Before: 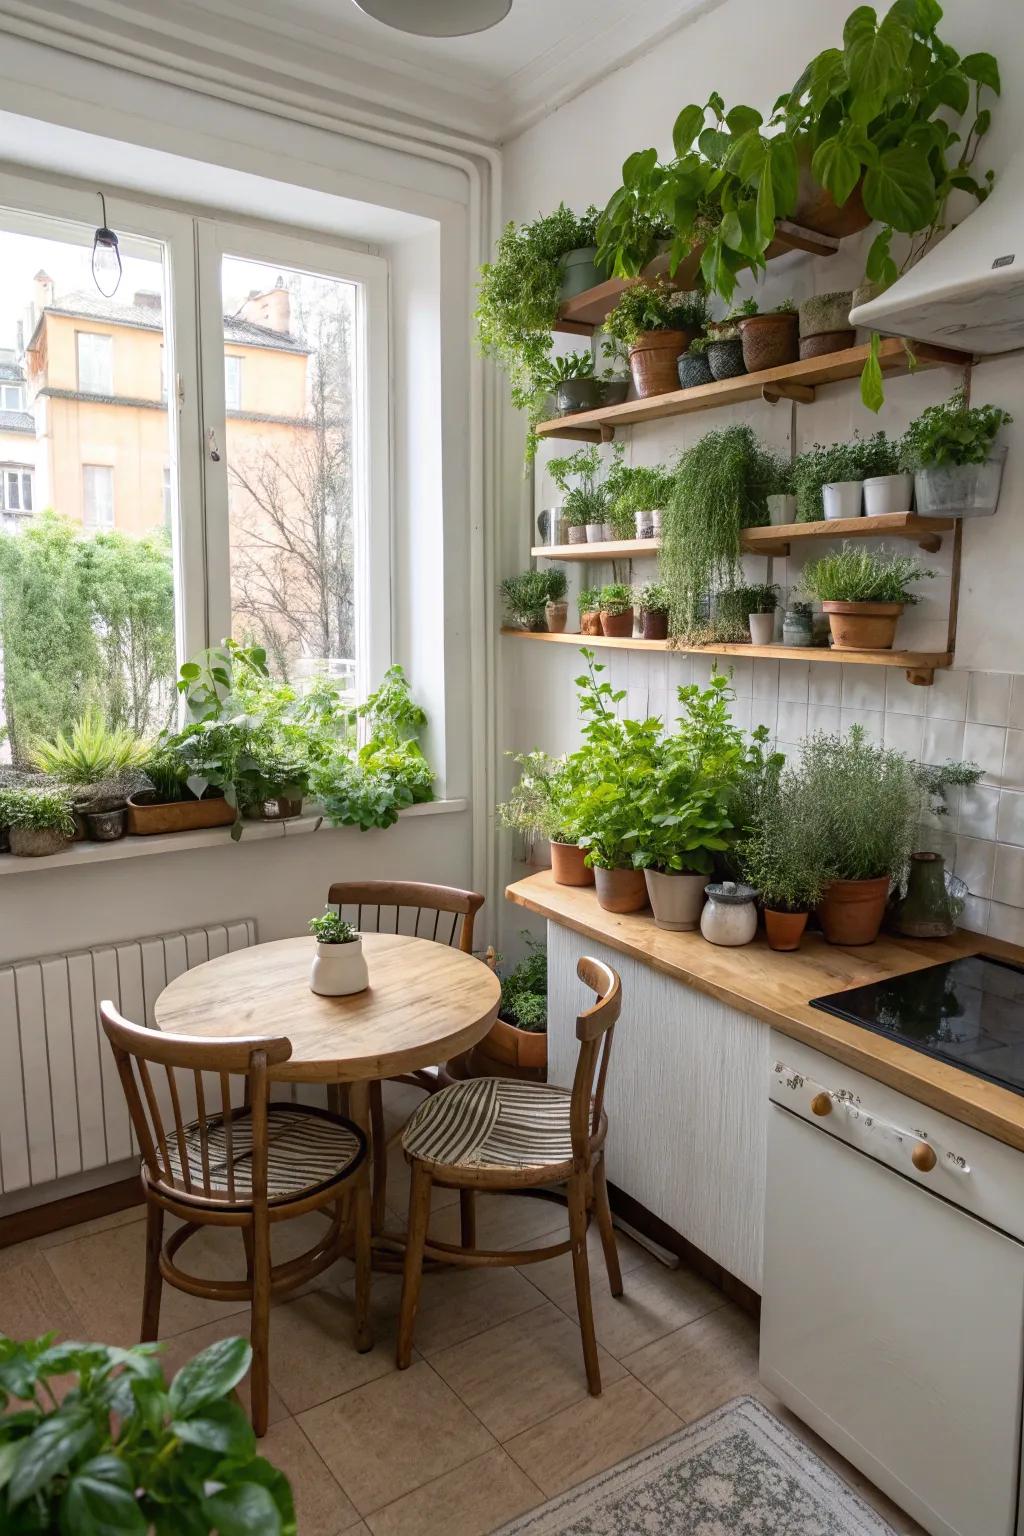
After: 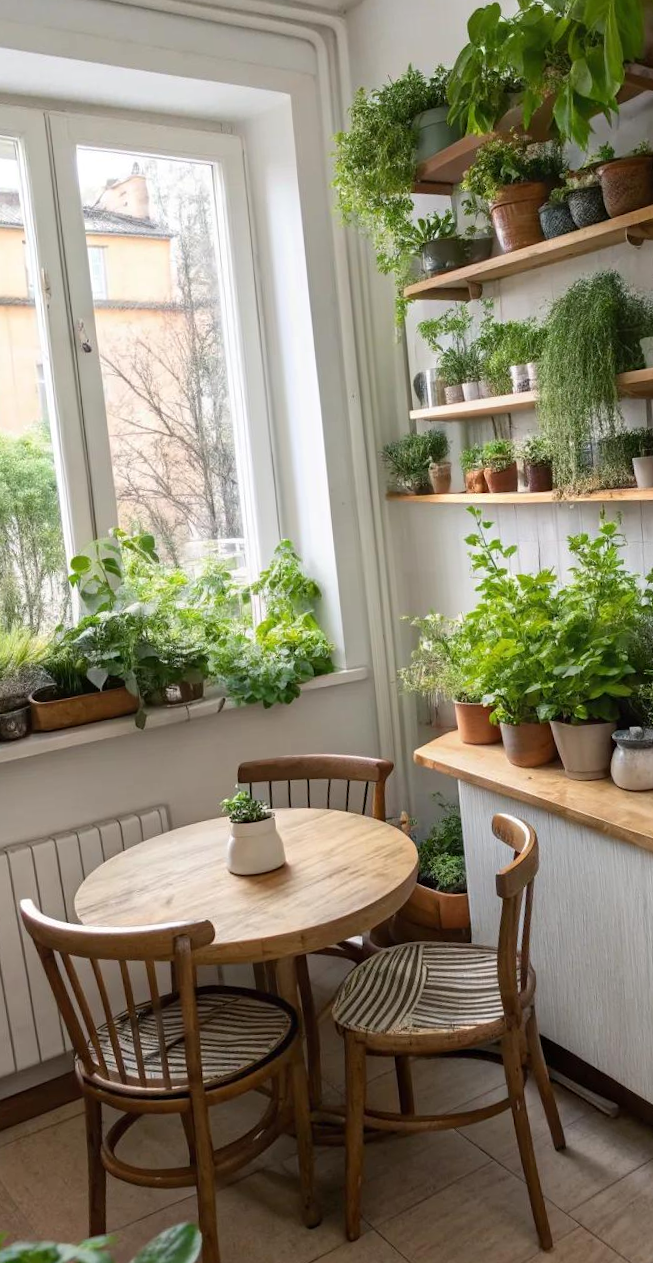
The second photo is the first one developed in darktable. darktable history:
crop: left 10.644%, right 26.528%
rotate and perspective: rotation -5°, crop left 0.05, crop right 0.952, crop top 0.11, crop bottom 0.89
